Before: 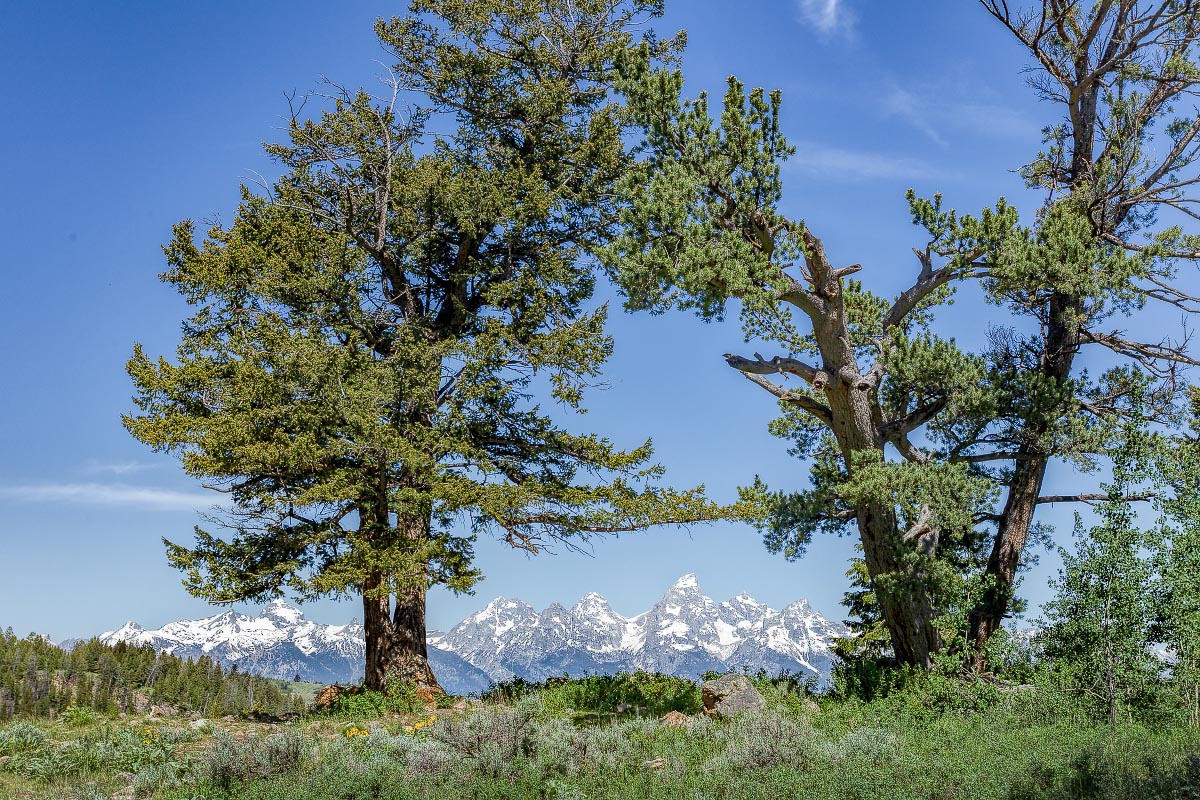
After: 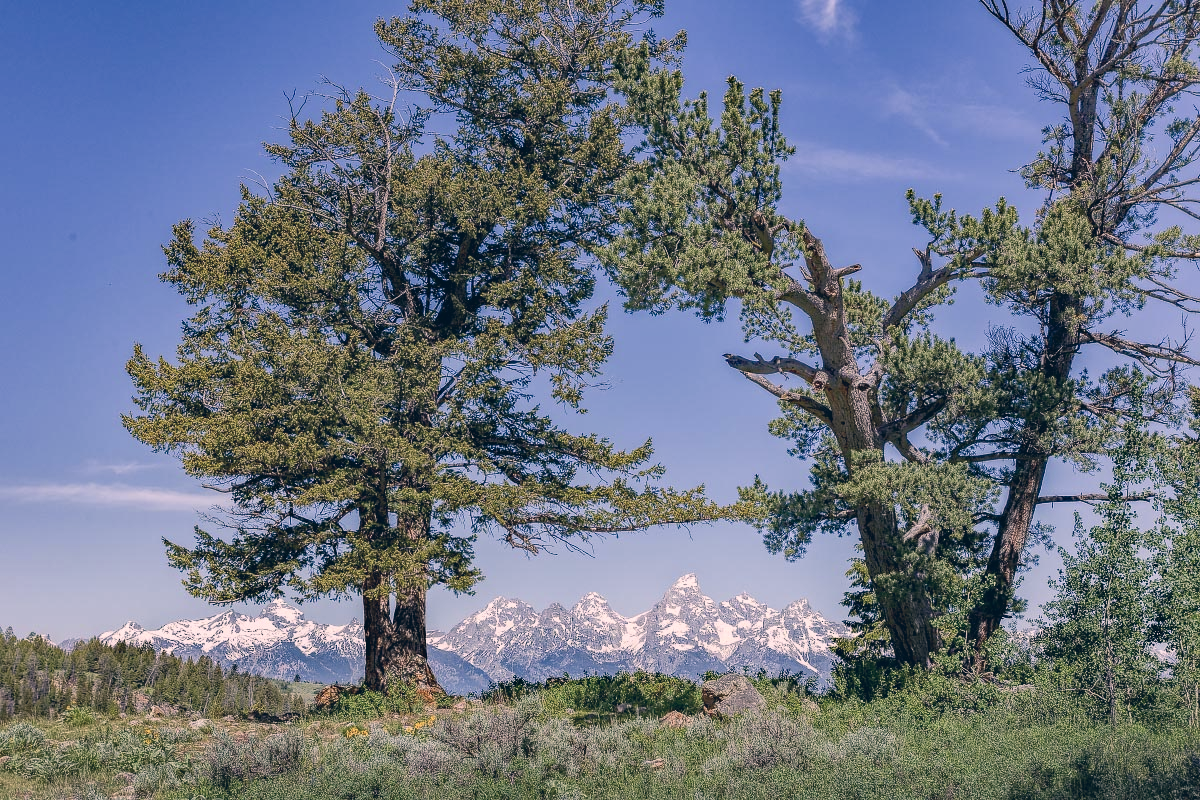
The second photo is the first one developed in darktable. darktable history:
contrast brightness saturation: contrast -0.092, saturation -0.09
haze removal: compatibility mode true, adaptive false
color correction: highlights a* 14.05, highlights b* 6.08, shadows a* -4.97, shadows b* -15.25, saturation 0.87
